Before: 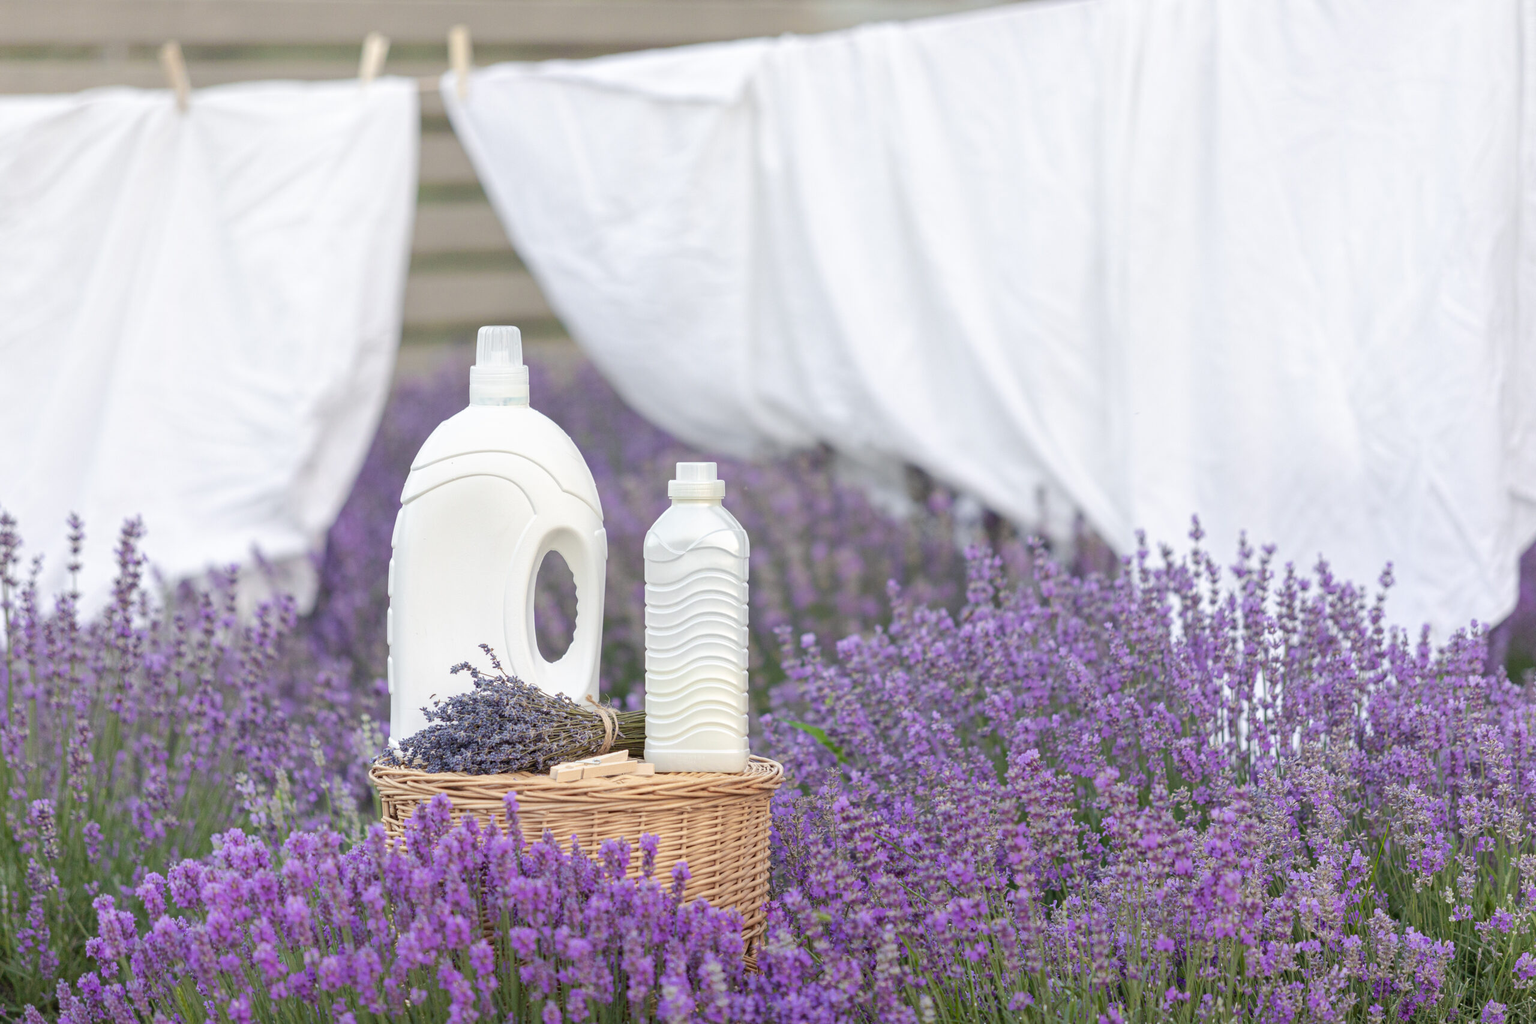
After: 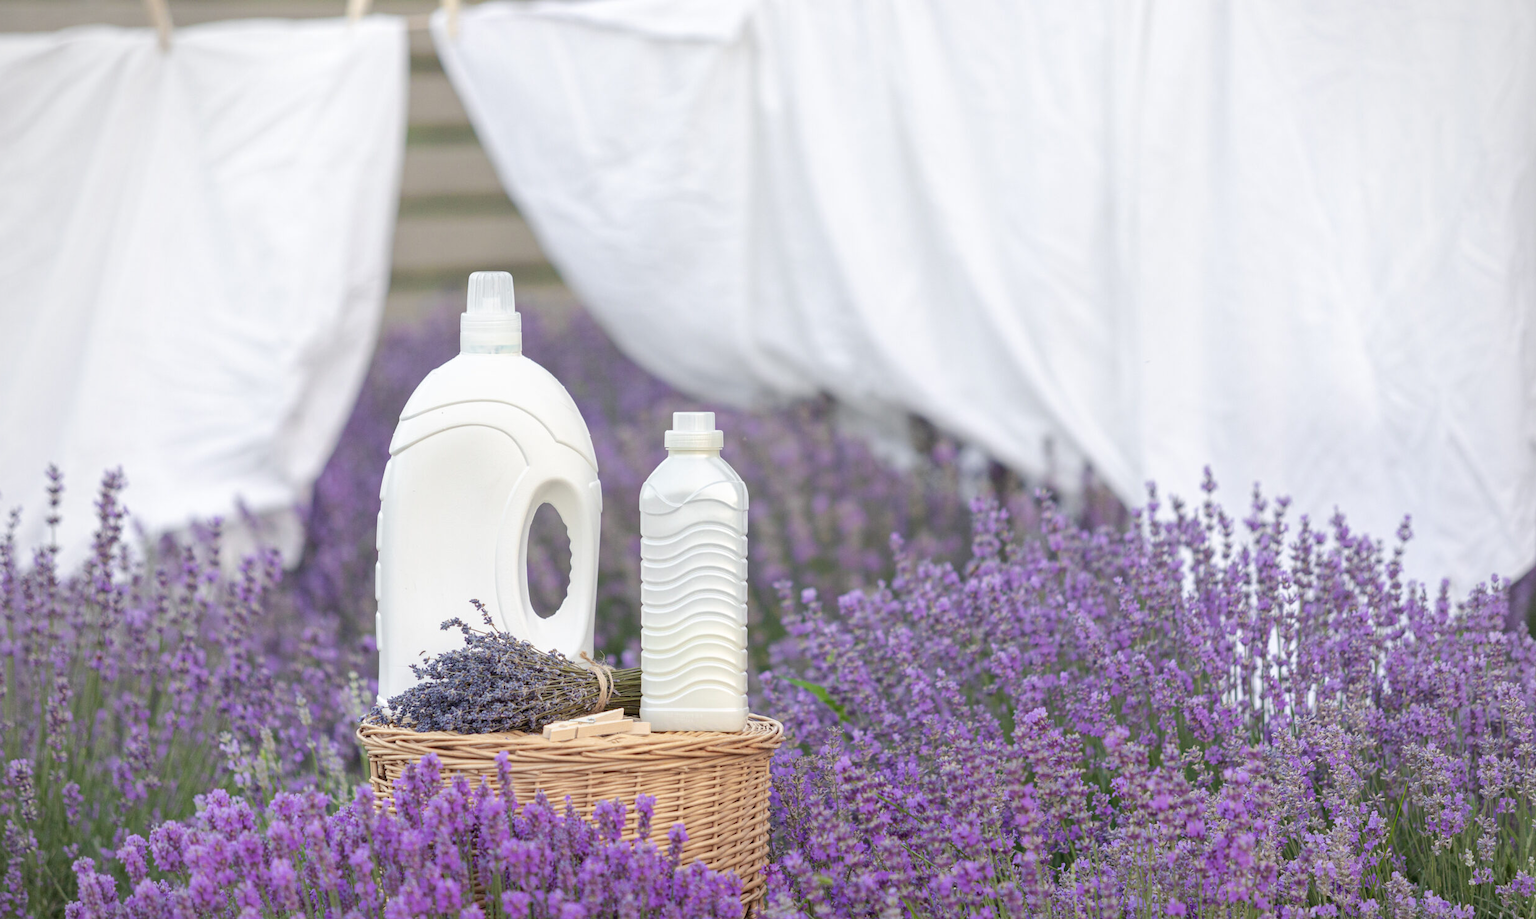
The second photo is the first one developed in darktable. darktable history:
crop: left 1.507%, top 6.147%, right 1.379%, bottom 6.637%
vignetting: fall-off radius 93.87%
